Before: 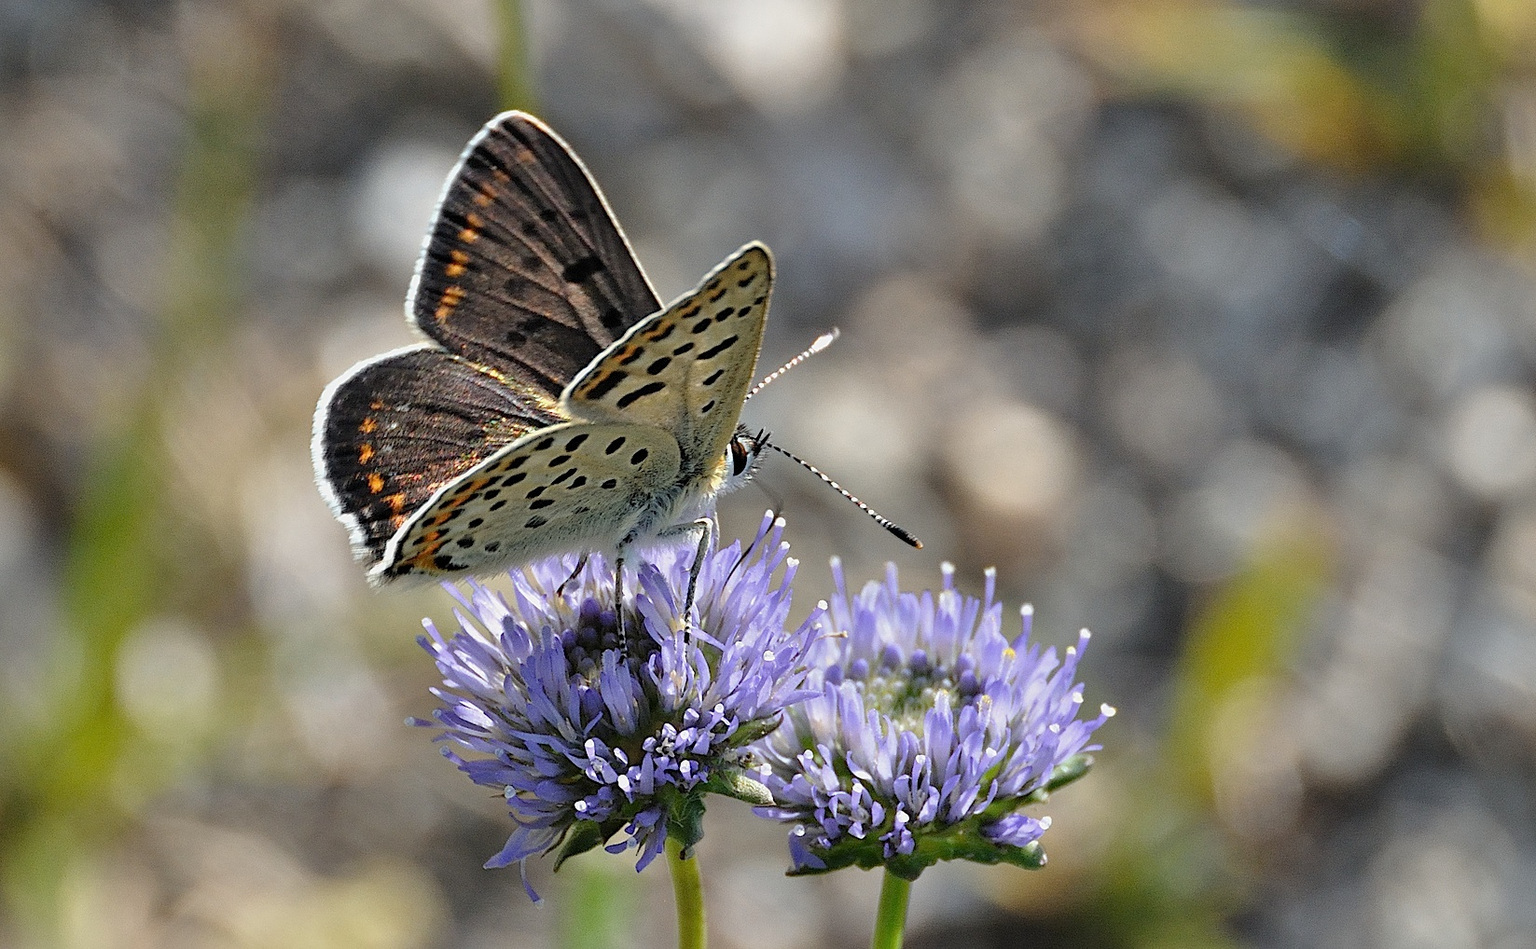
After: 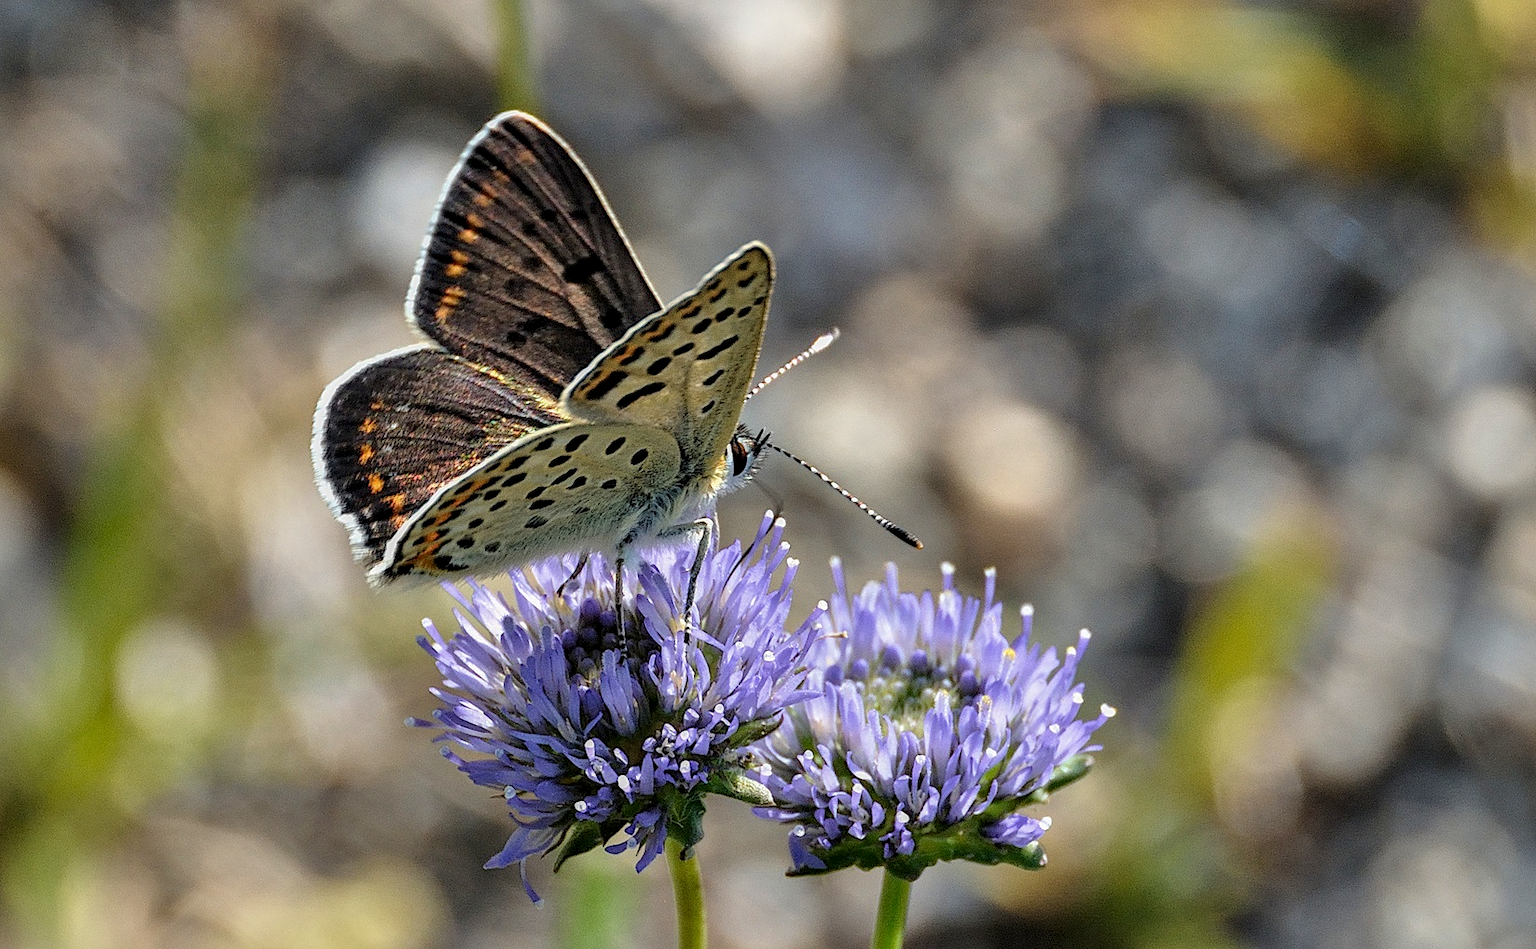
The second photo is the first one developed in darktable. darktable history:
velvia: on, module defaults
local contrast: highlights 40%, shadows 60%, detail 136%, midtone range 0.514
shadows and highlights: shadows -20, white point adjustment -2, highlights -35
